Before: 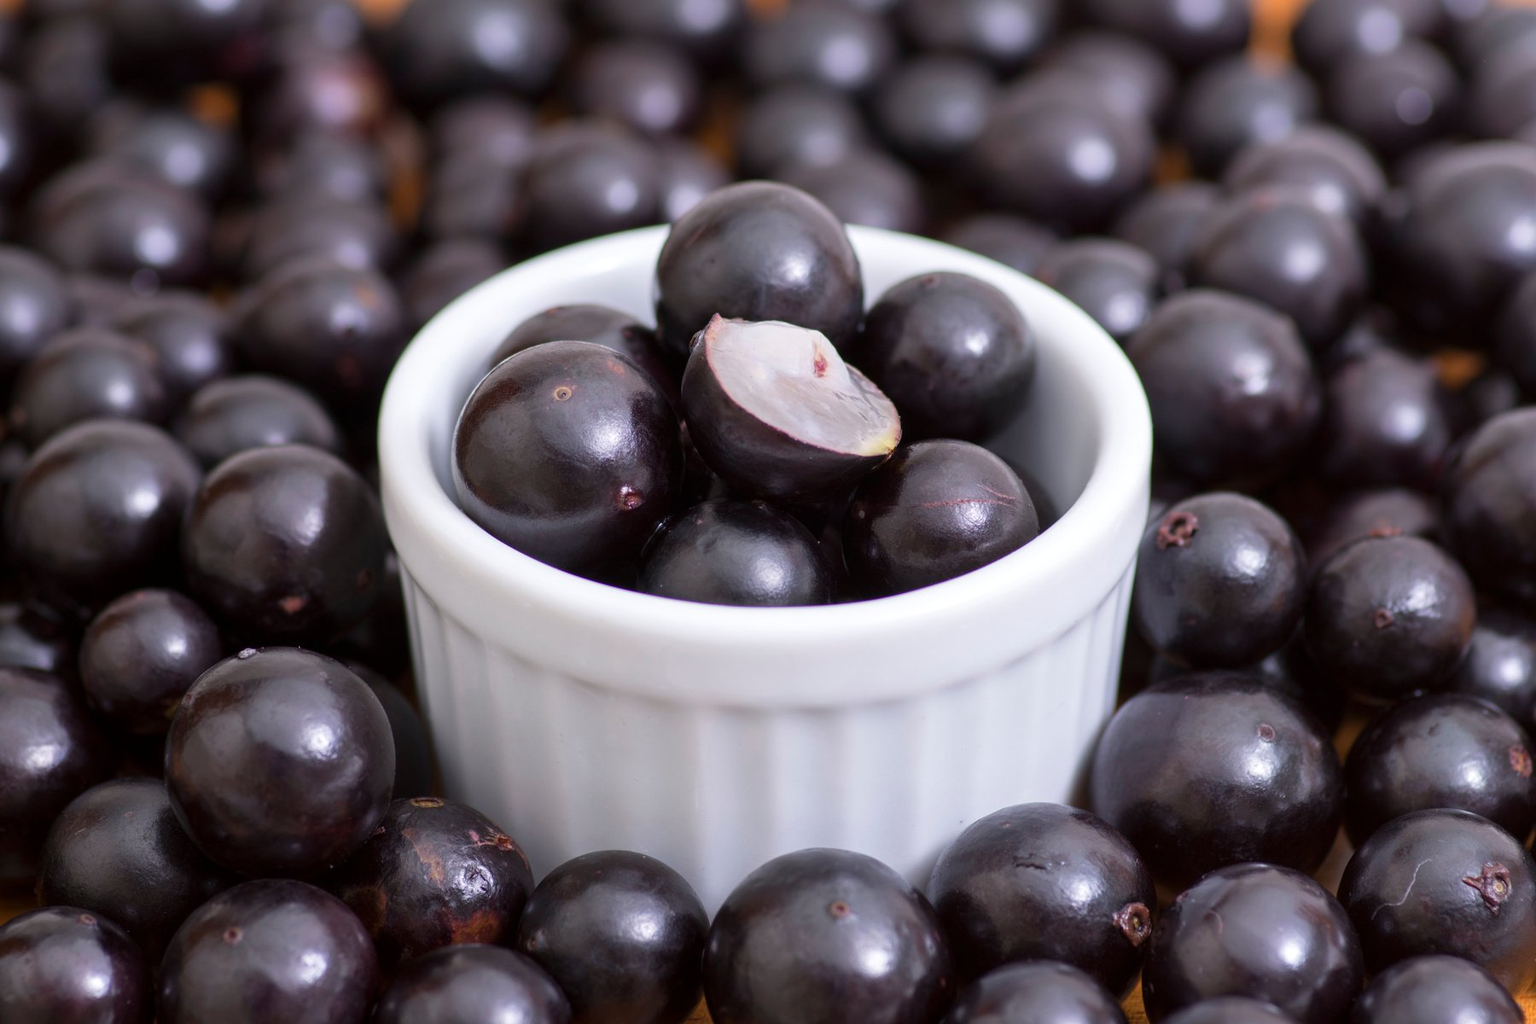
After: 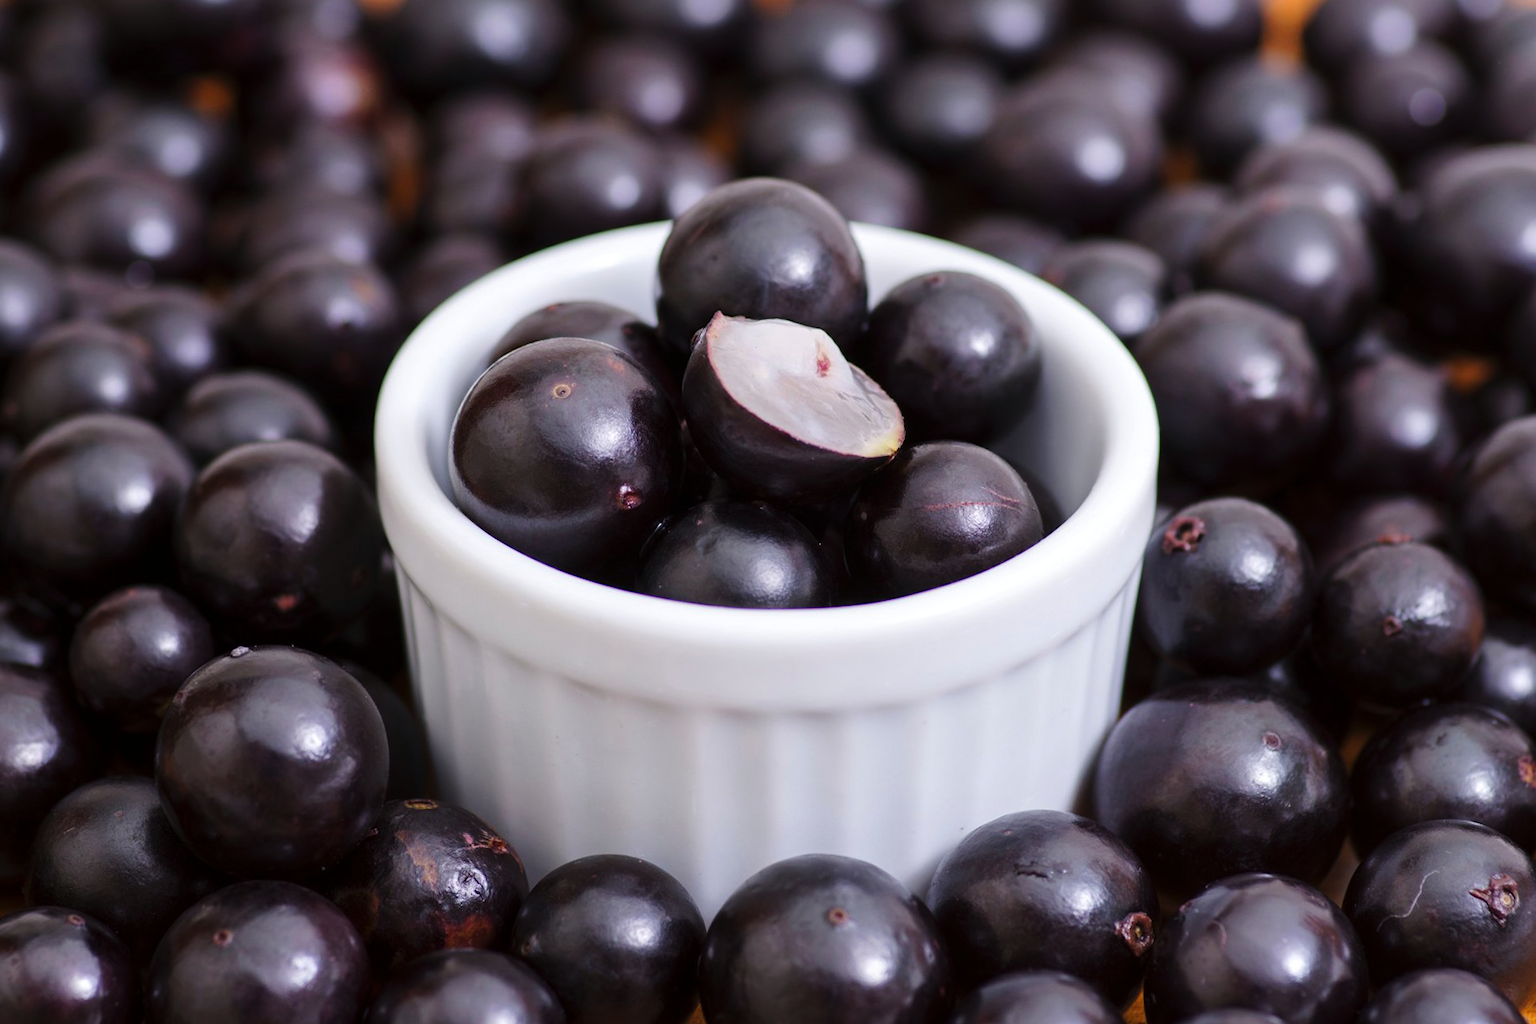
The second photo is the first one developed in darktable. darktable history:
crop and rotate: angle -0.5°
tone curve: curves: ch0 [(0, 0) (0.003, 0.002) (0.011, 0.009) (0.025, 0.02) (0.044, 0.034) (0.069, 0.046) (0.1, 0.062) (0.136, 0.083) (0.177, 0.119) (0.224, 0.162) (0.277, 0.216) (0.335, 0.282) (0.399, 0.365) (0.468, 0.457) (0.543, 0.541) (0.623, 0.624) (0.709, 0.713) (0.801, 0.797) (0.898, 0.889) (1, 1)], preserve colors none
